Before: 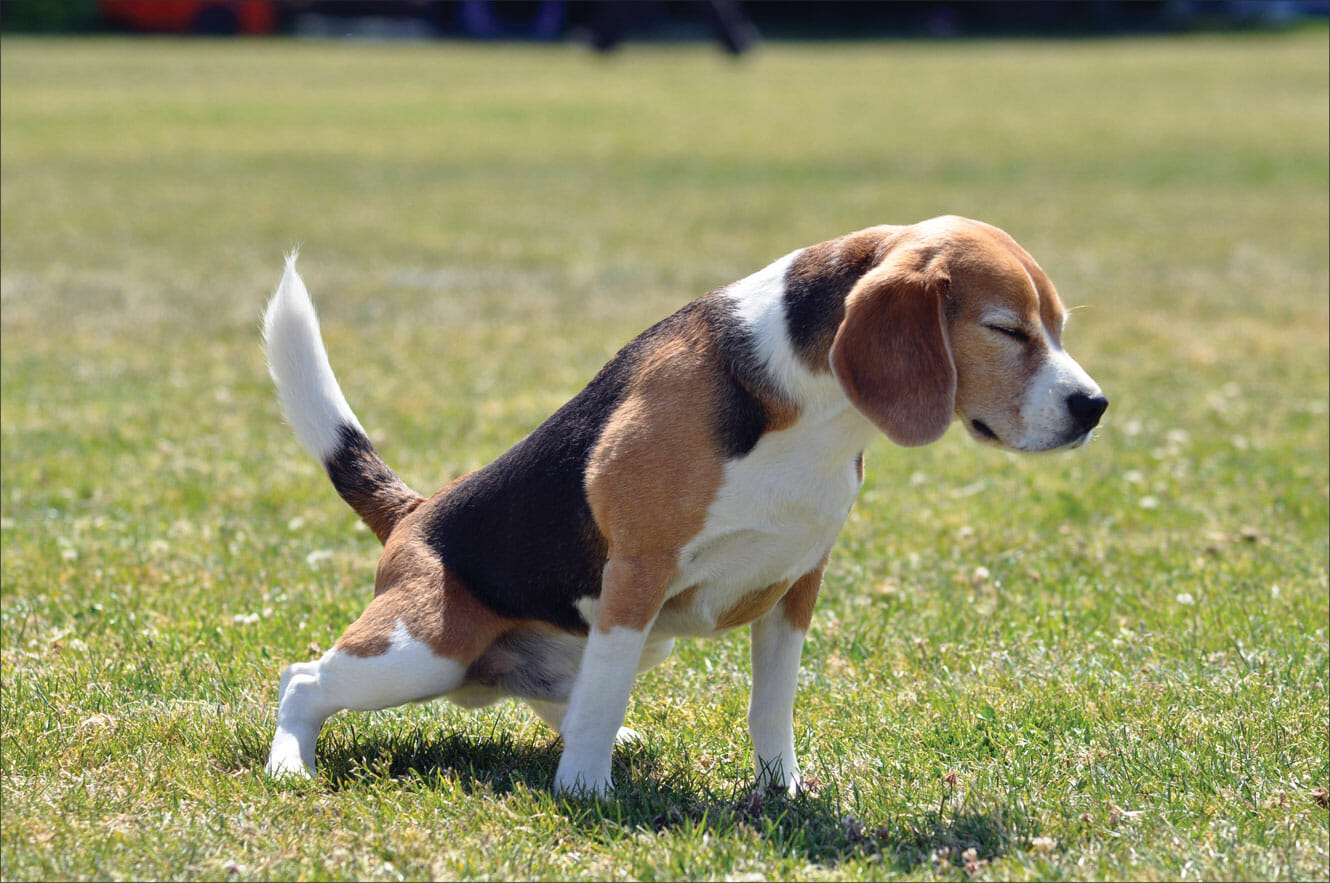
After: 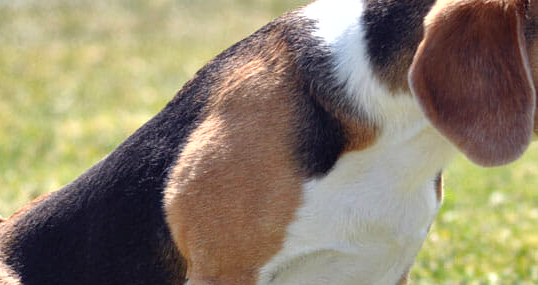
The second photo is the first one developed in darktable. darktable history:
shadows and highlights: soften with gaussian
exposure: black level correction 0.001, exposure 0.5 EV, compensate highlight preservation false
crop: left 31.704%, top 31.739%, right 27.796%, bottom 35.932%
